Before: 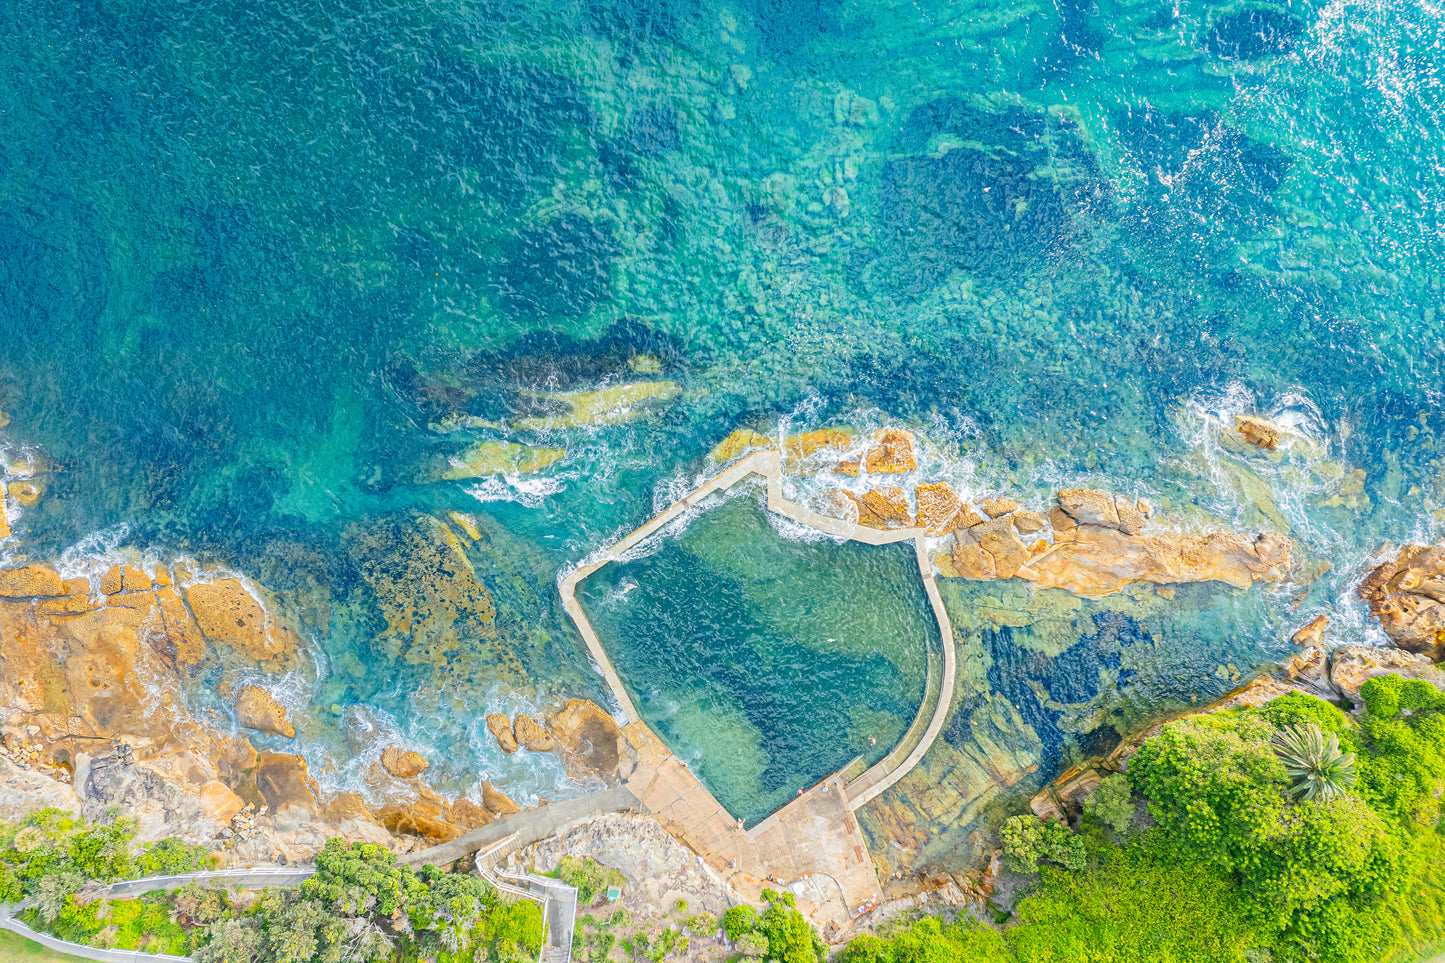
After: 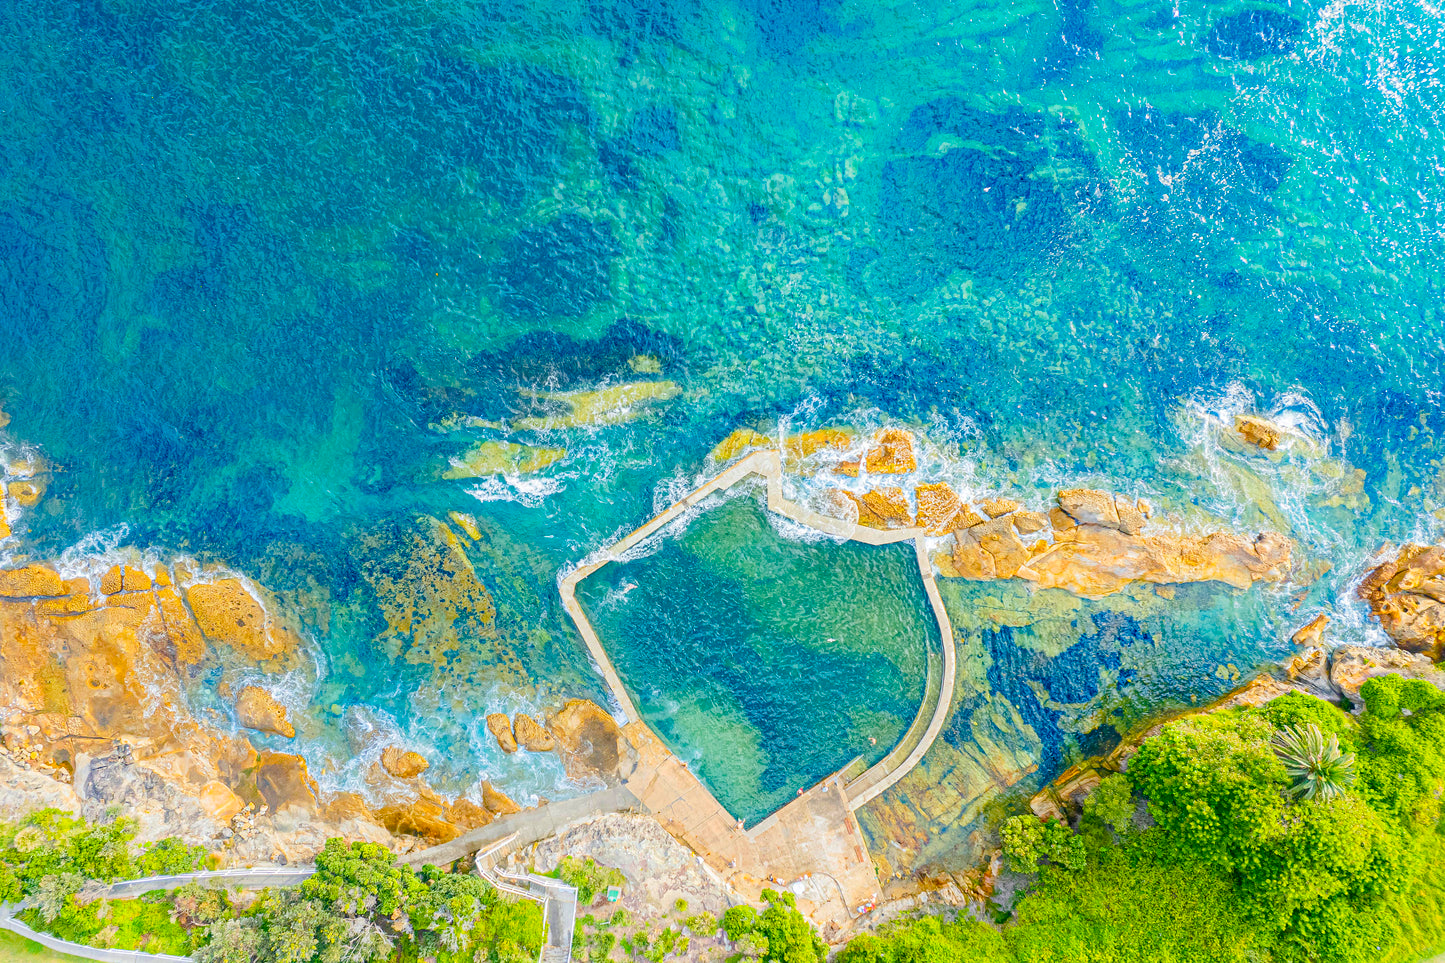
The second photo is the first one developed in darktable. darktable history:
color balance rgb: perceptual saturation grading › global saturation 20%, perceptual saturation grading › highlights -25%, perceptual saturation grading › shadows 50.52%, global vibrance 40.24%
shadows and highlights: radius 93.07, shadows -14.46, white point adjustment 0.23, highlights 31.48, compress 48.23%, highlights color adjustment 52.79%, soften with gaussian
